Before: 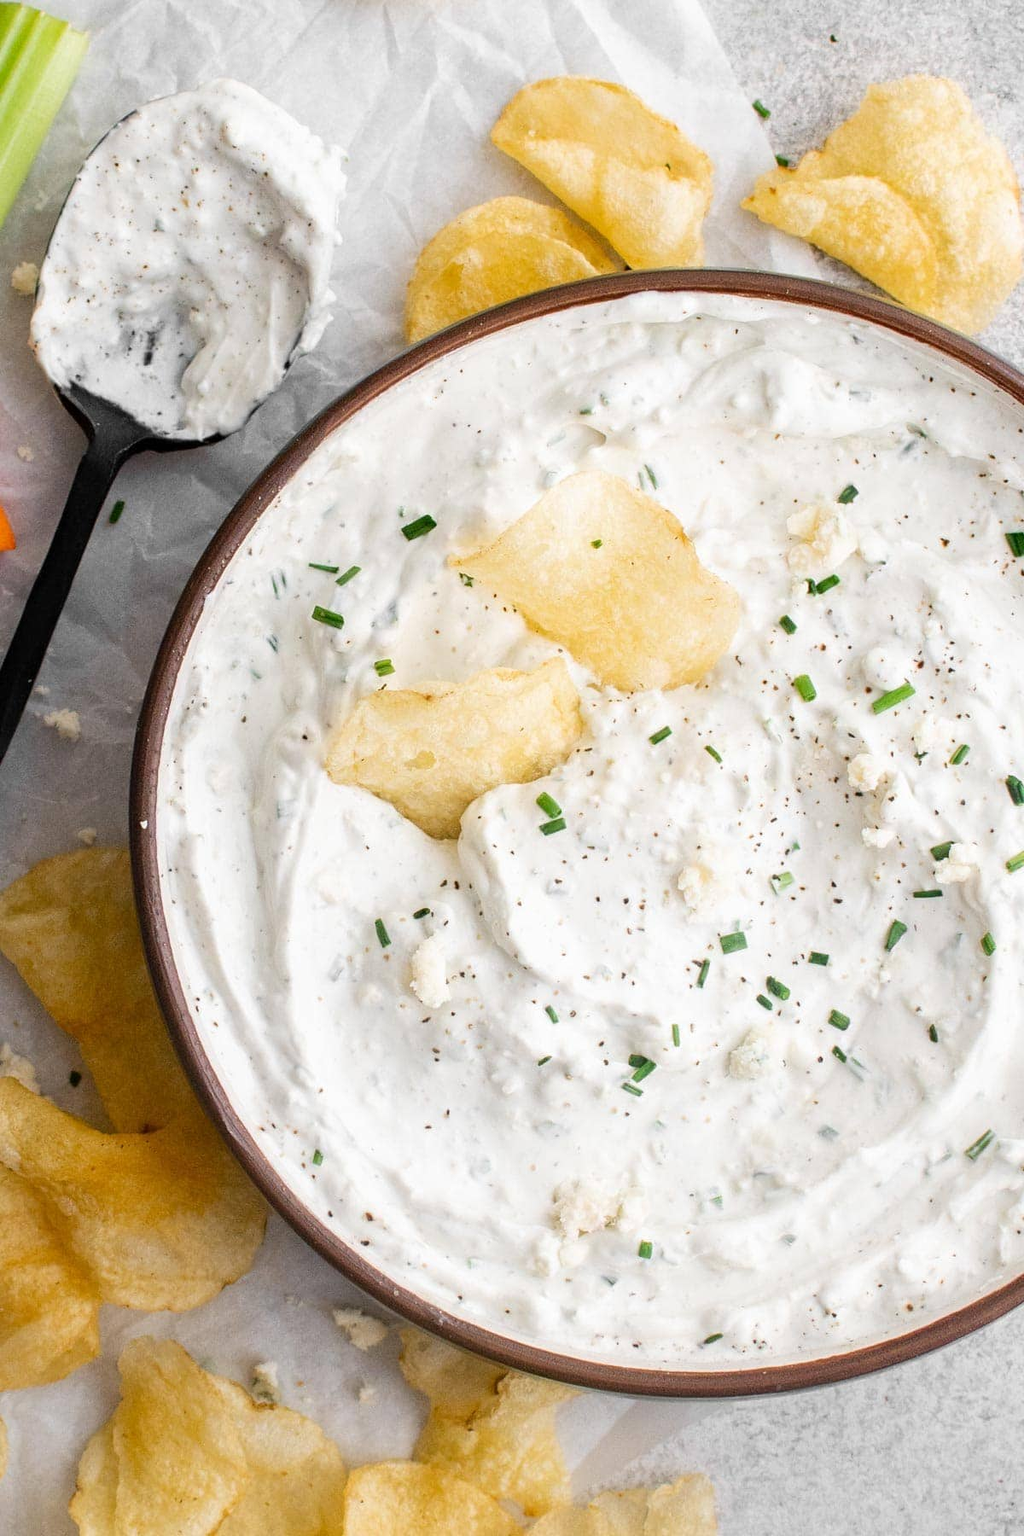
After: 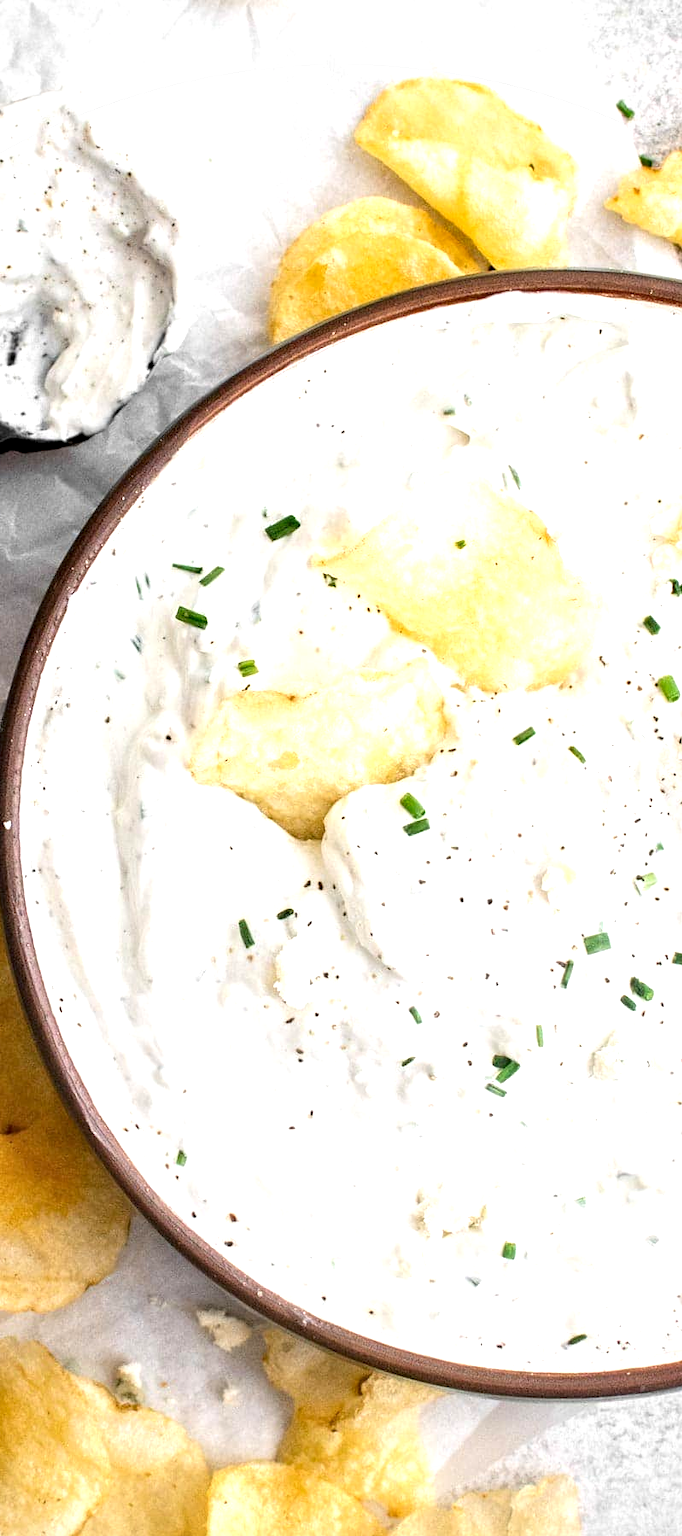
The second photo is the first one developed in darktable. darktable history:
vignetting: fall-off start 91.53%, dithering 8-bit output, unbound false
exposure: black level correction 0, exposure 0.699 EV, compensate highlight preservation false
contrast equalizer: octaves 7, y [[0.524, 0.538, 0.547, 0.548, 0.538, 0.524], [0.5 ×6], [0.5 ×6], [0 ×6], [0 ×6]]
crop and rotate: left 13.344%, right 20.014%
